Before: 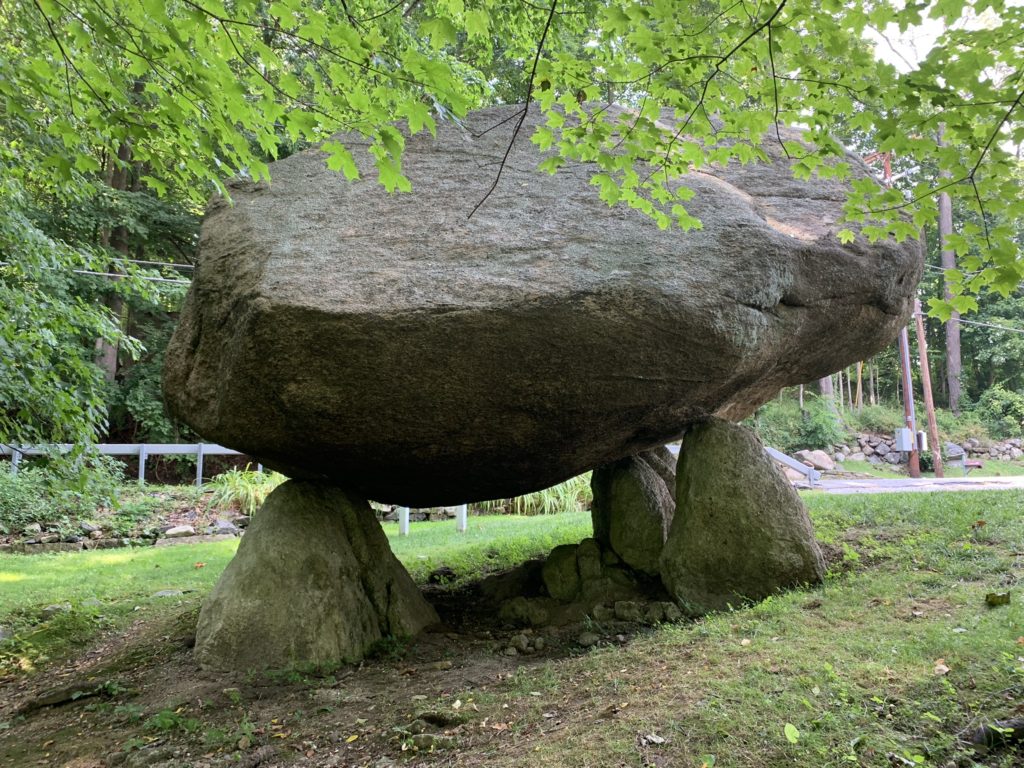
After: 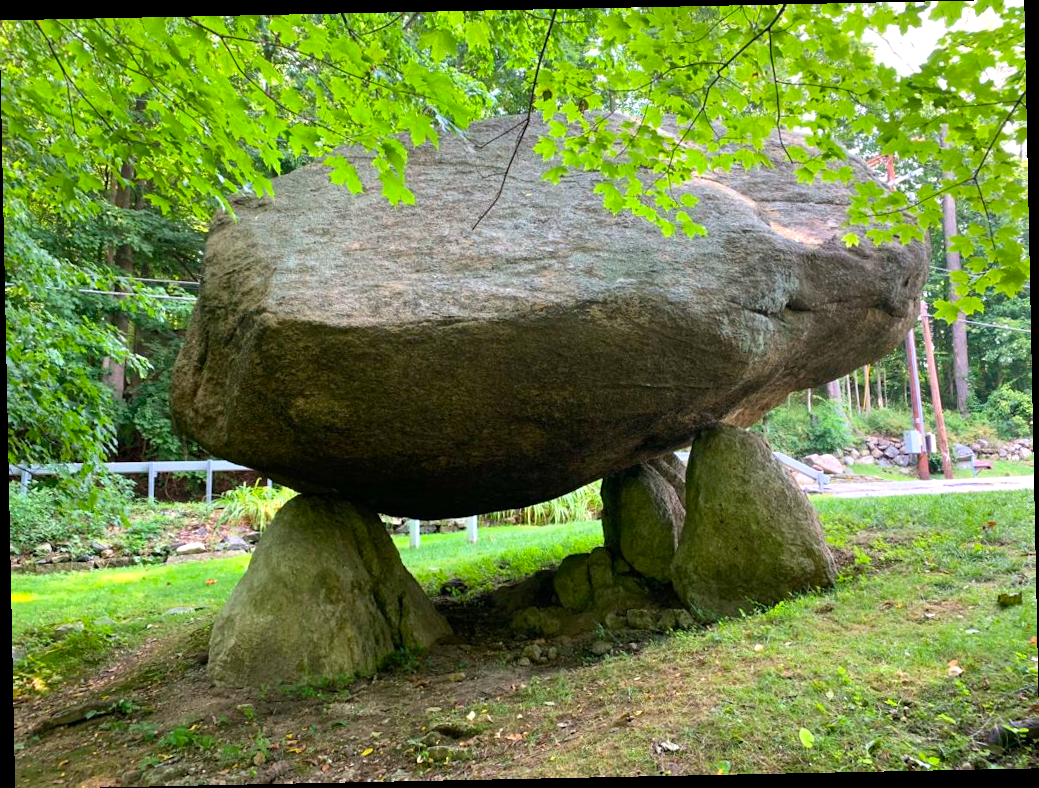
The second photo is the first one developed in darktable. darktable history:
rotate and perspective: rotation -1.17°, automatic cropping off
color balance rgb: perceptual saturation grading › global saturation 20%, global vibrance 20%
exposure: exposure 0.426 EV, compensate highlight preservation false
